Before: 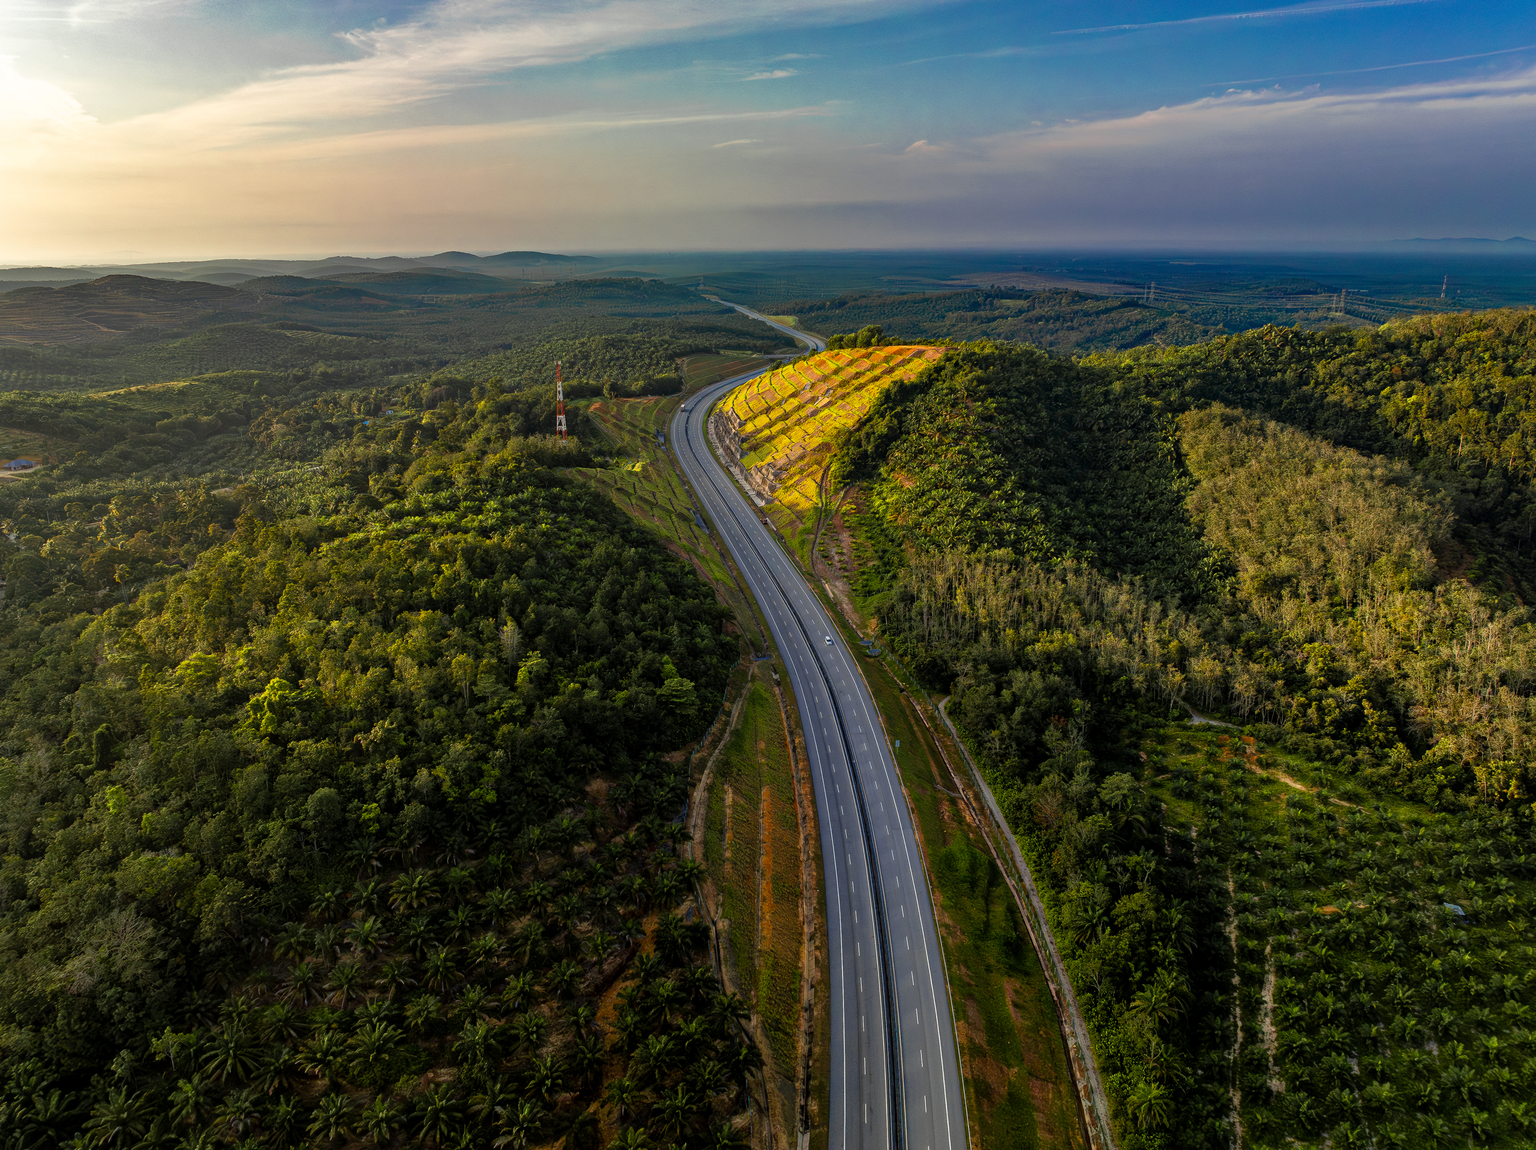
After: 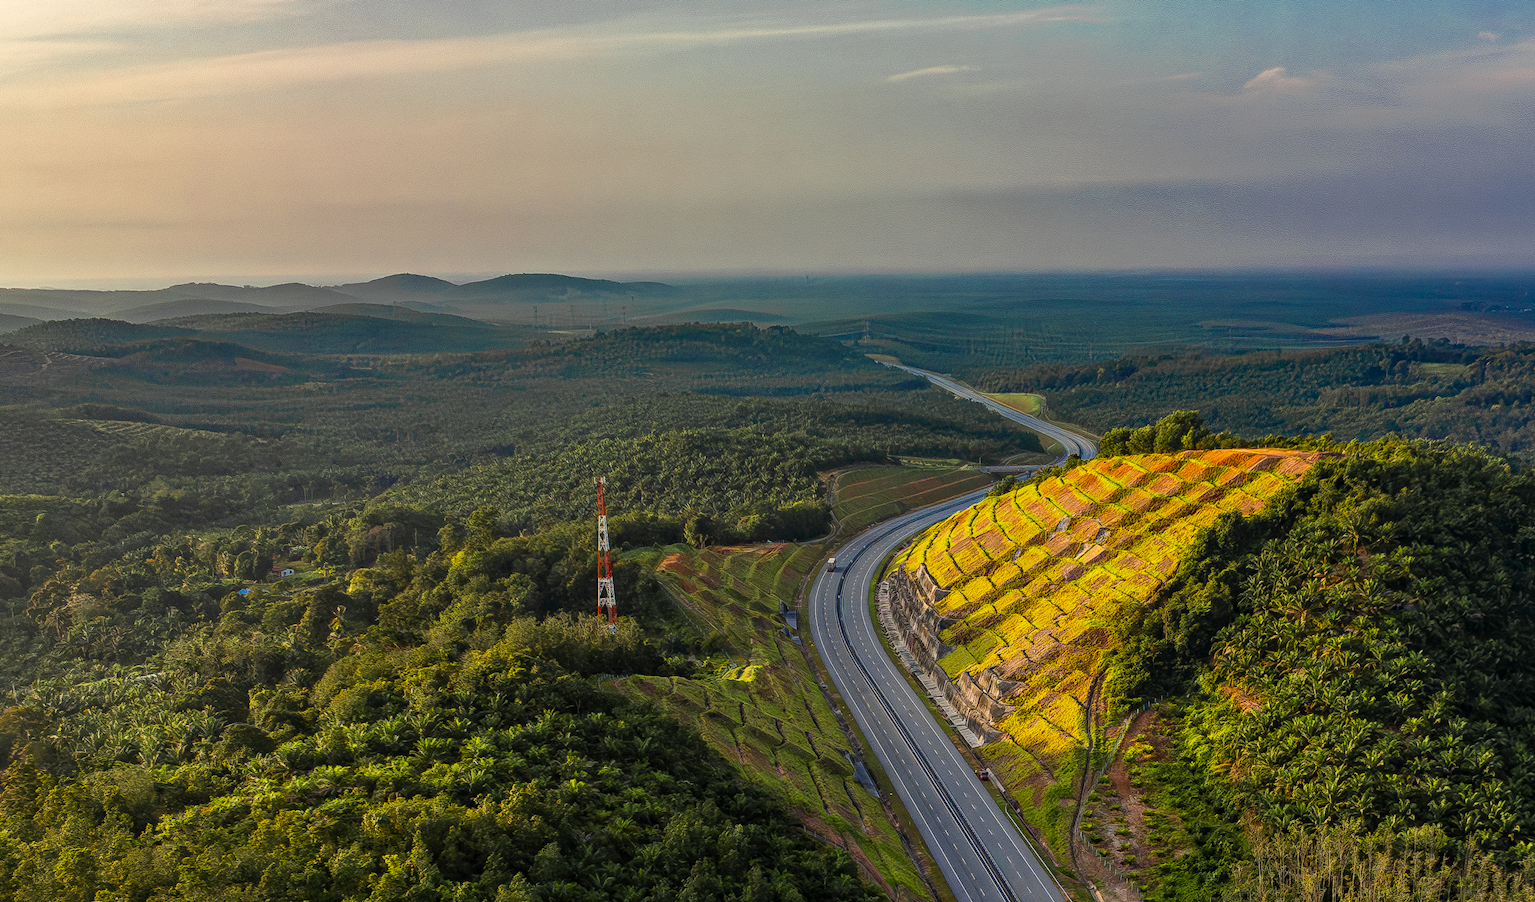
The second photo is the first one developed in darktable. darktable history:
local contrast: detail 110%
crop: left 15.306%, top 9.065%, right 30.789%, bottom 48.638%
